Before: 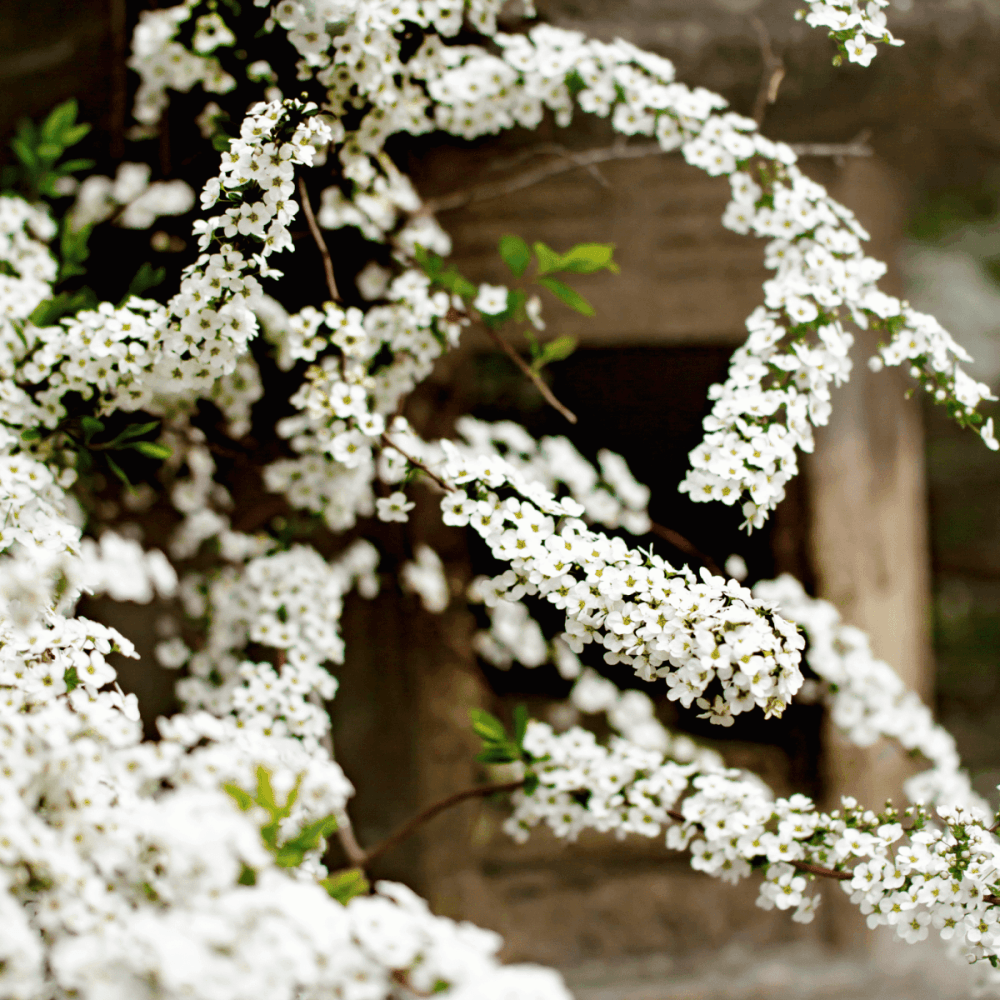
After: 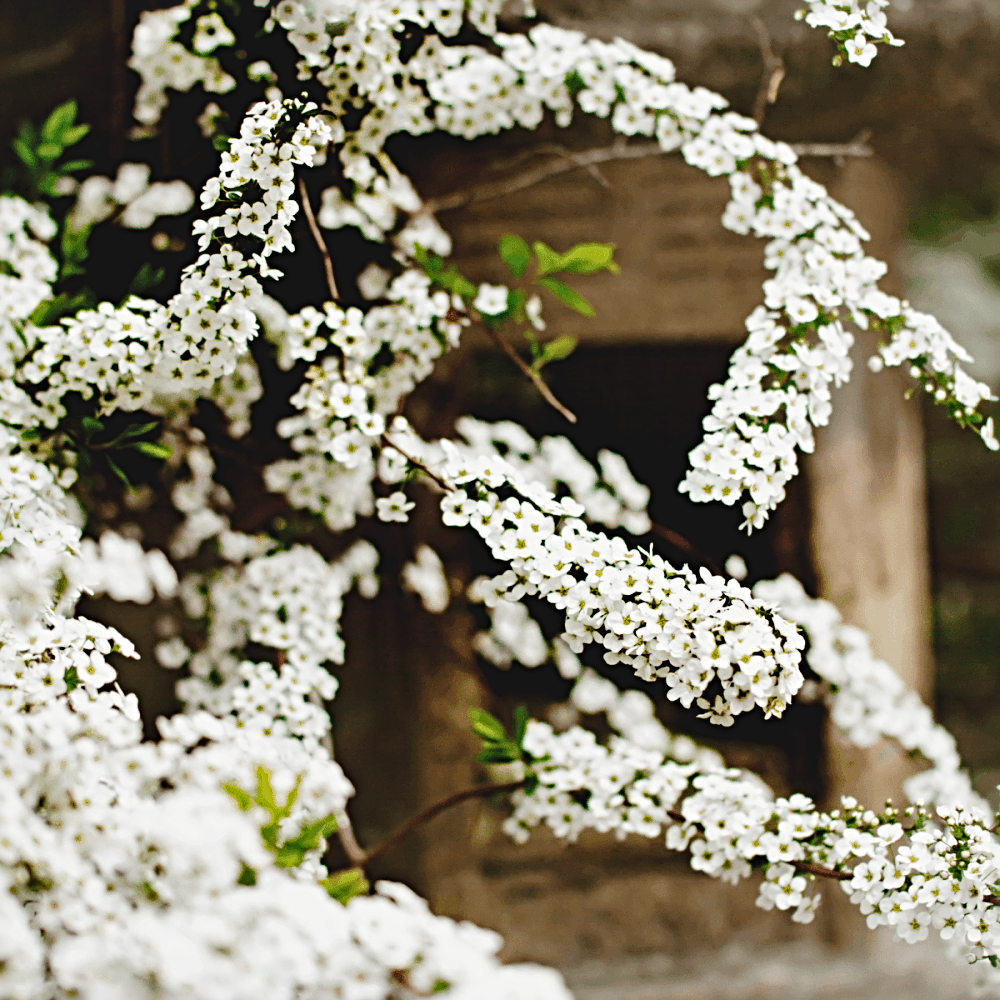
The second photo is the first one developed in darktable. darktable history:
shadows and highlights: shadows 37.67, highlights -26.8, soften with gaussian
sharpen: radius 3.964
tone curve: curves: ch0 [(0.003, 0) (0.066, 0.023) (0.149, 0.094) (0.264, 0.238) (0.395, 0.421) (0.517, 0.56) (0.688, 0.743) (0.813, 0.846) (1, 1)]; ch1 [(0, 0) (0.164, 0.115) (0.337, 0.332) (0.39, 0.398) (0.464, 0.461) (0.501, 0.5) (0.507, 0.503) (0.534, 0.537) (0.577, 0.59) (0.652, 0.681) (0.733, 0.749) (0.811, 0.796) (1, 1)]; ch2 [(0, 0) (0.337, 0.382) (0.464, 0.476) (0.501, 0.502) (0.527, 0.54) (0.551, 0.565) (0.6, 0.59) (0.687, 0.675) (1, 1)], preserve colors none
exposure: black level correction -0.015, exposure -0.127 EV, compensate highlight preservation false
